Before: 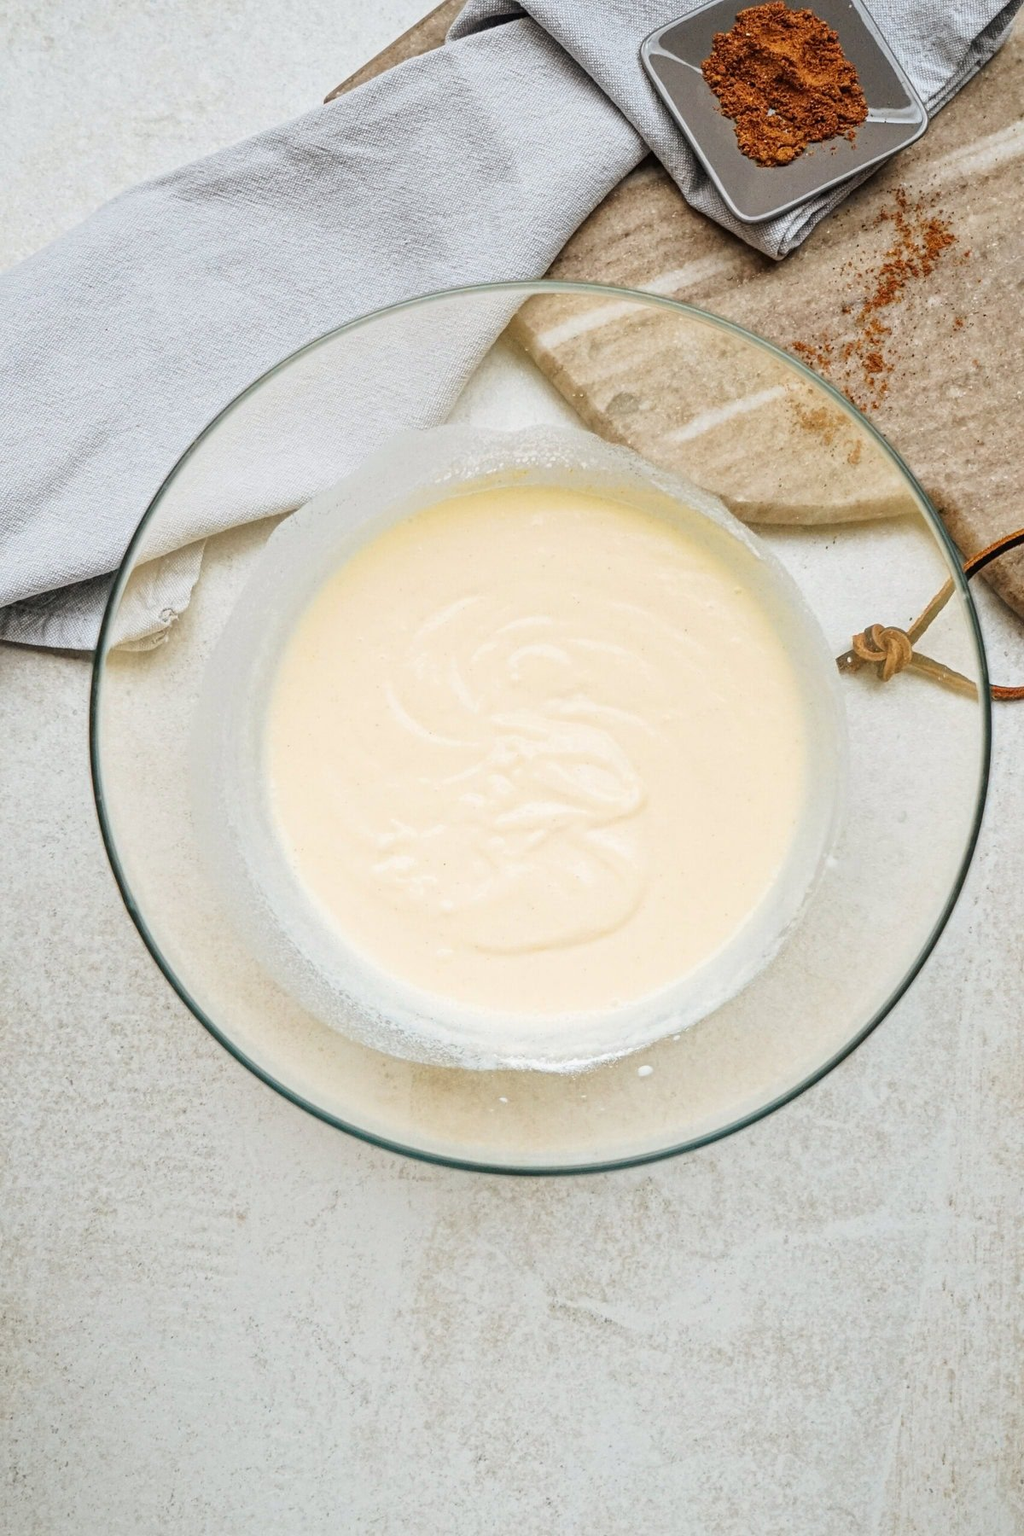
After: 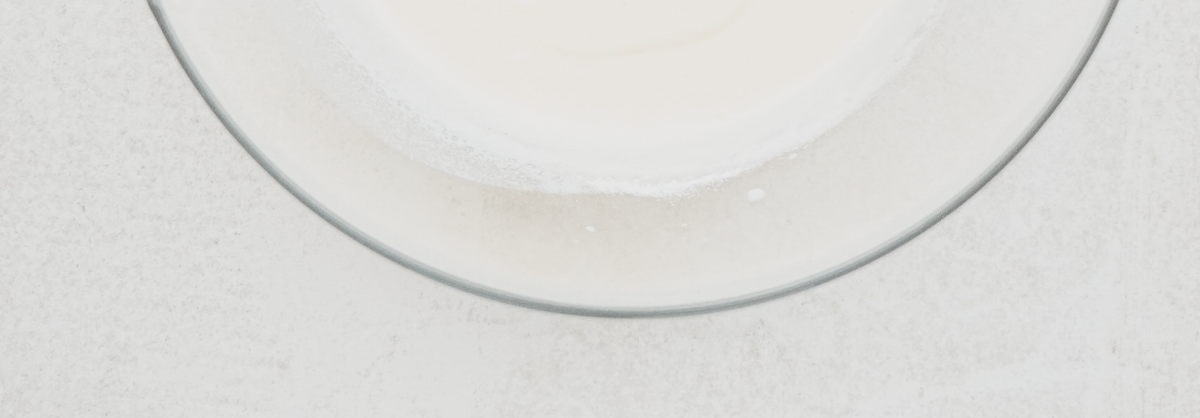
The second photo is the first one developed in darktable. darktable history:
contrast brightness saturation: contrast -0.314, brightness 0.738, saturation -0.77
filmic rgb: black relative exposure -12.05 EV, white relative exposure 2.82 EV, target black luminance 0%, hardness 8.01, latitude 69.46%, contrast 1.138, highlights saturation mix 10.75%, shadows ↔ highlights balance -0.391%, iterations of high-quality reconstruction 0
crop and rotate: top 58.932%, bottom 17.82%
